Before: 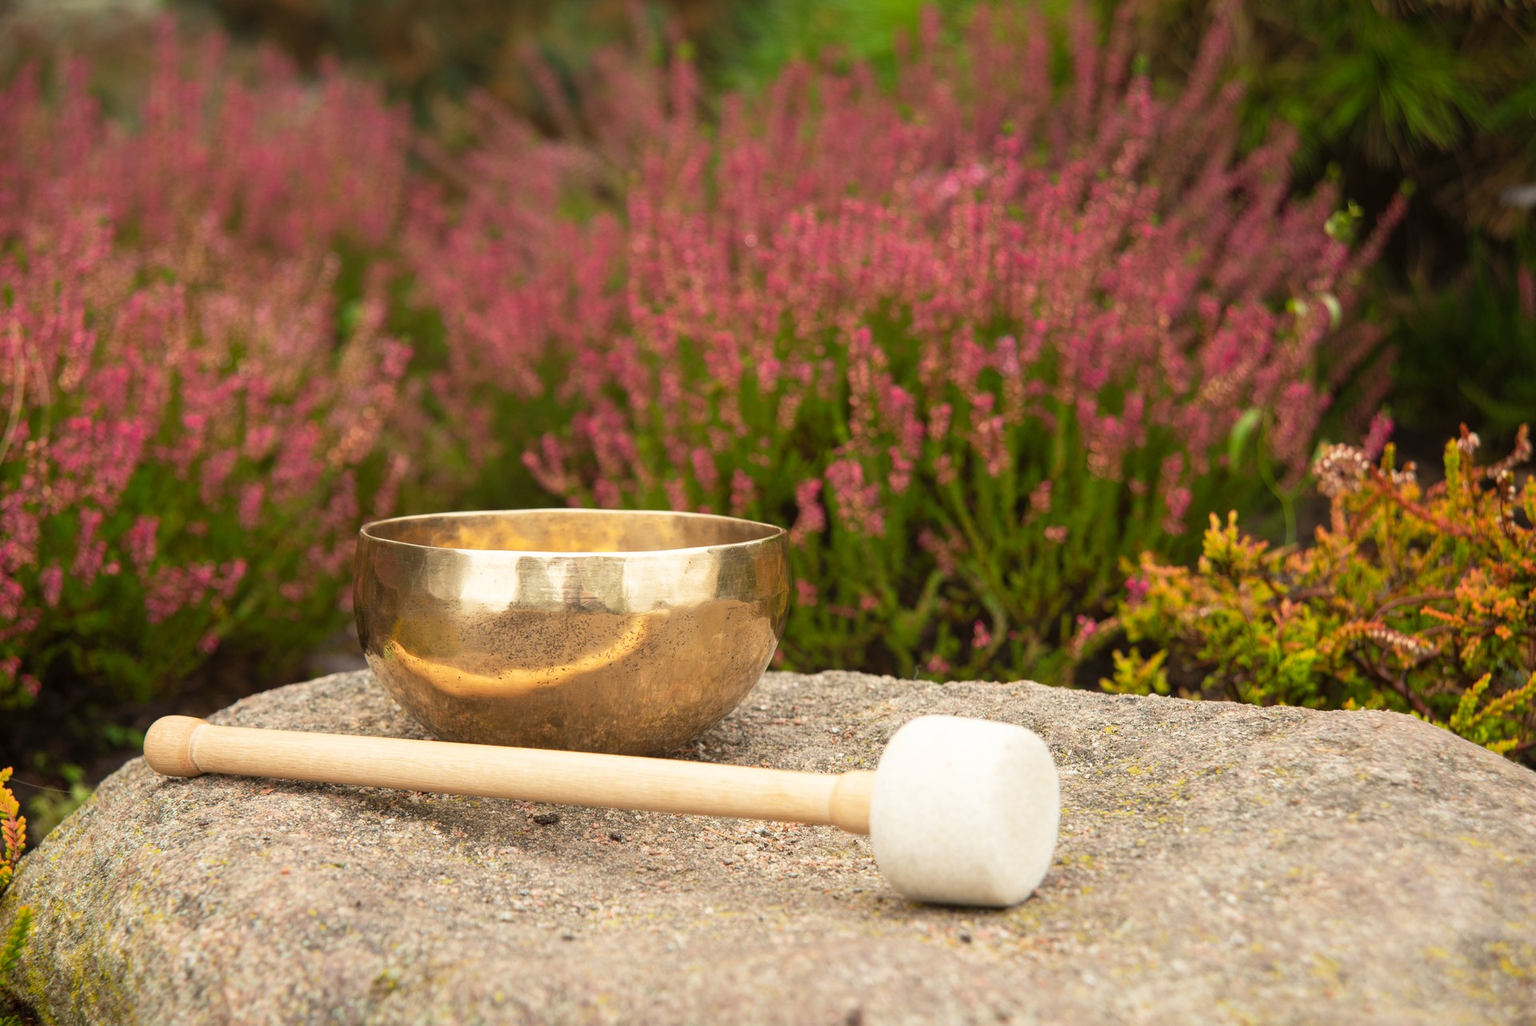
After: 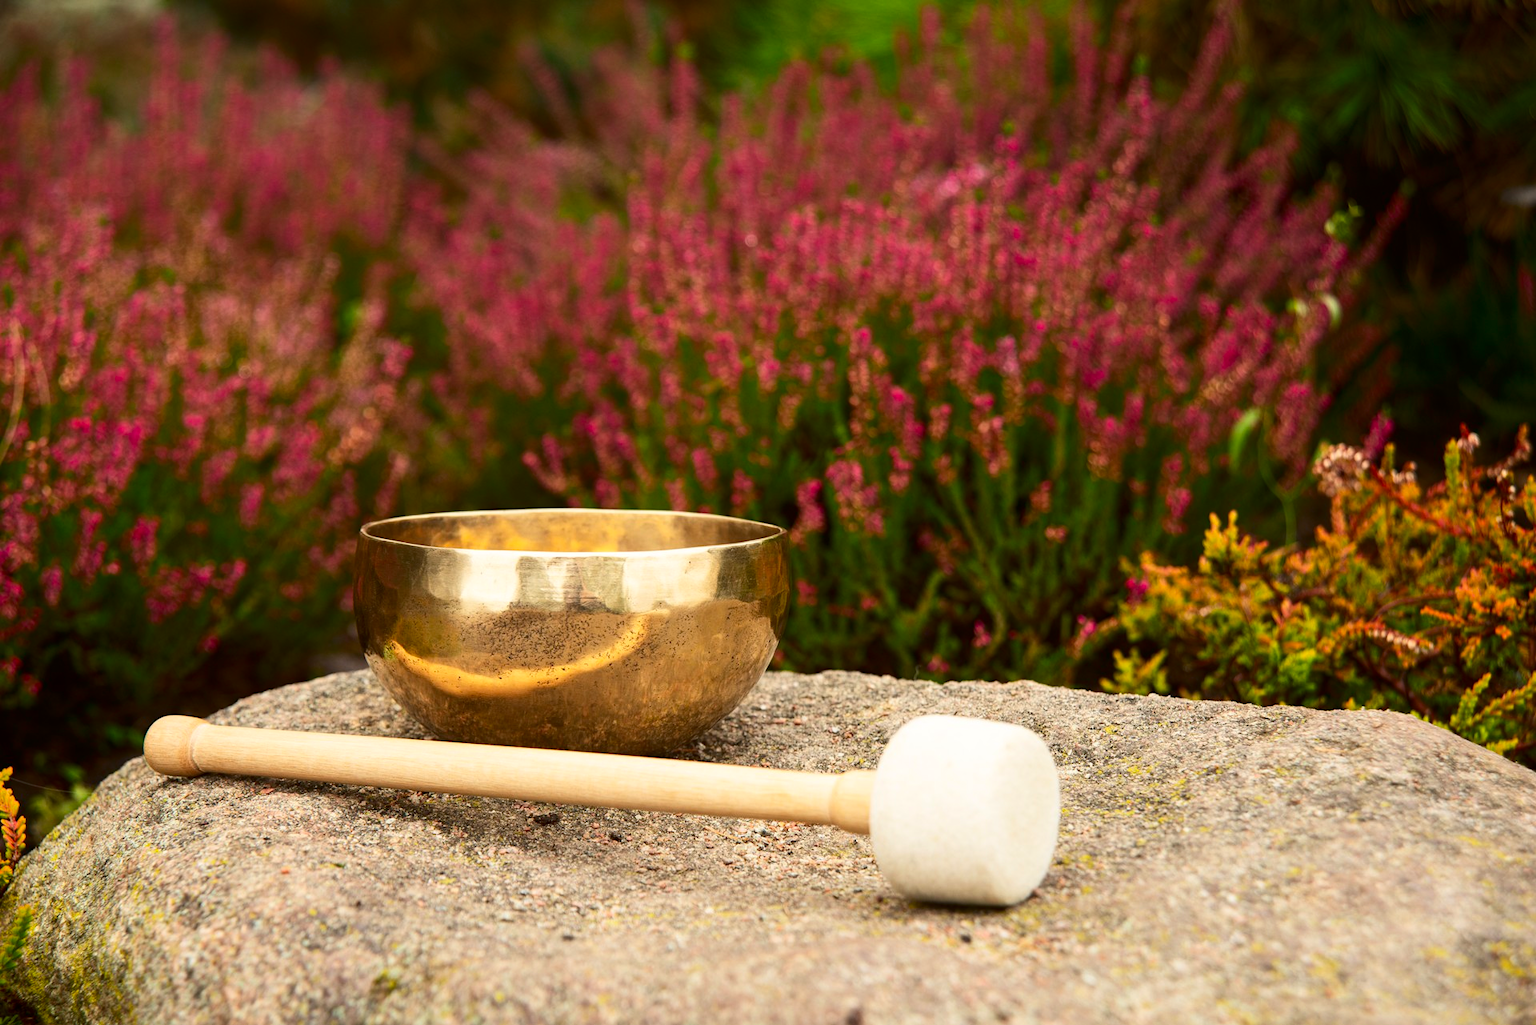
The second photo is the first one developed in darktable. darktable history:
contrast brightness saturation: contrast 0.188, brightness -0.108, saturation 0.214
